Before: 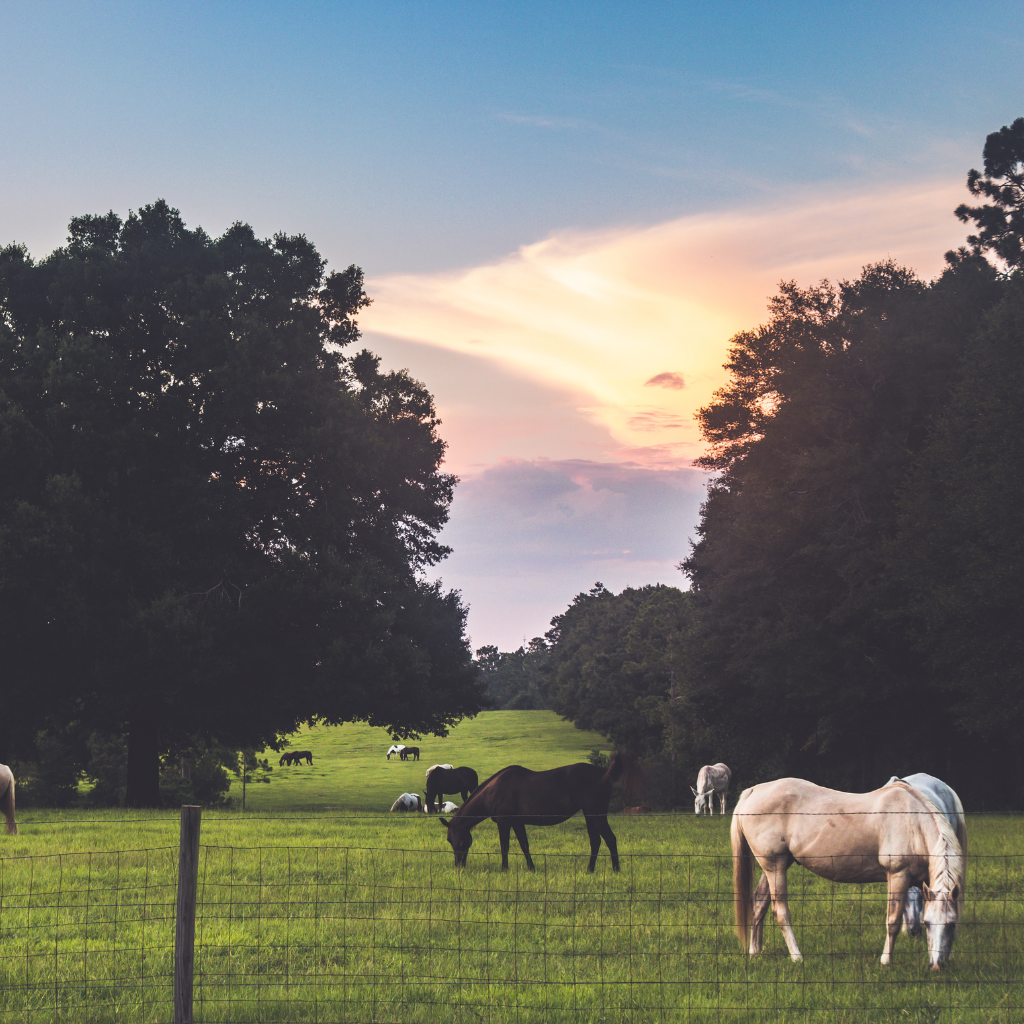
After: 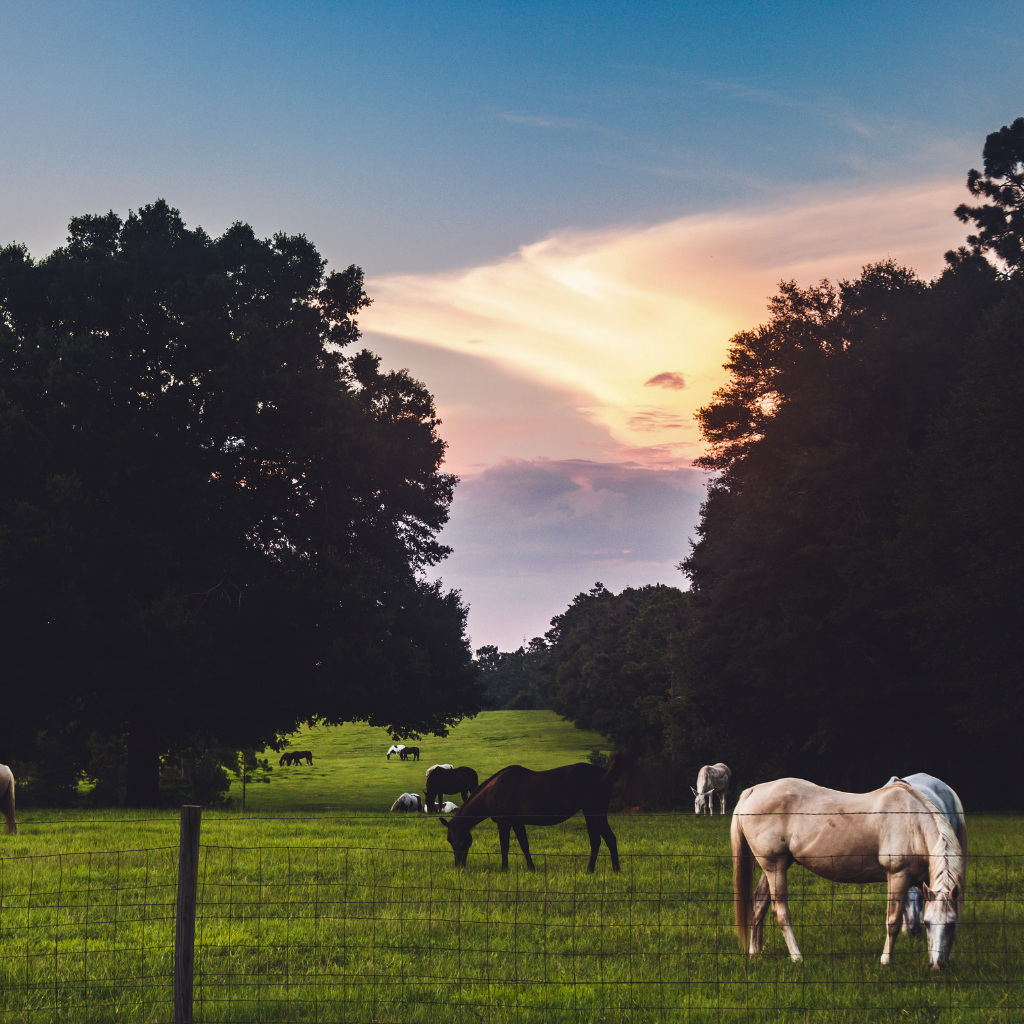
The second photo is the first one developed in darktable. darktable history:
contrast brightness saturation: brightness -0.211, saturation 0.083
